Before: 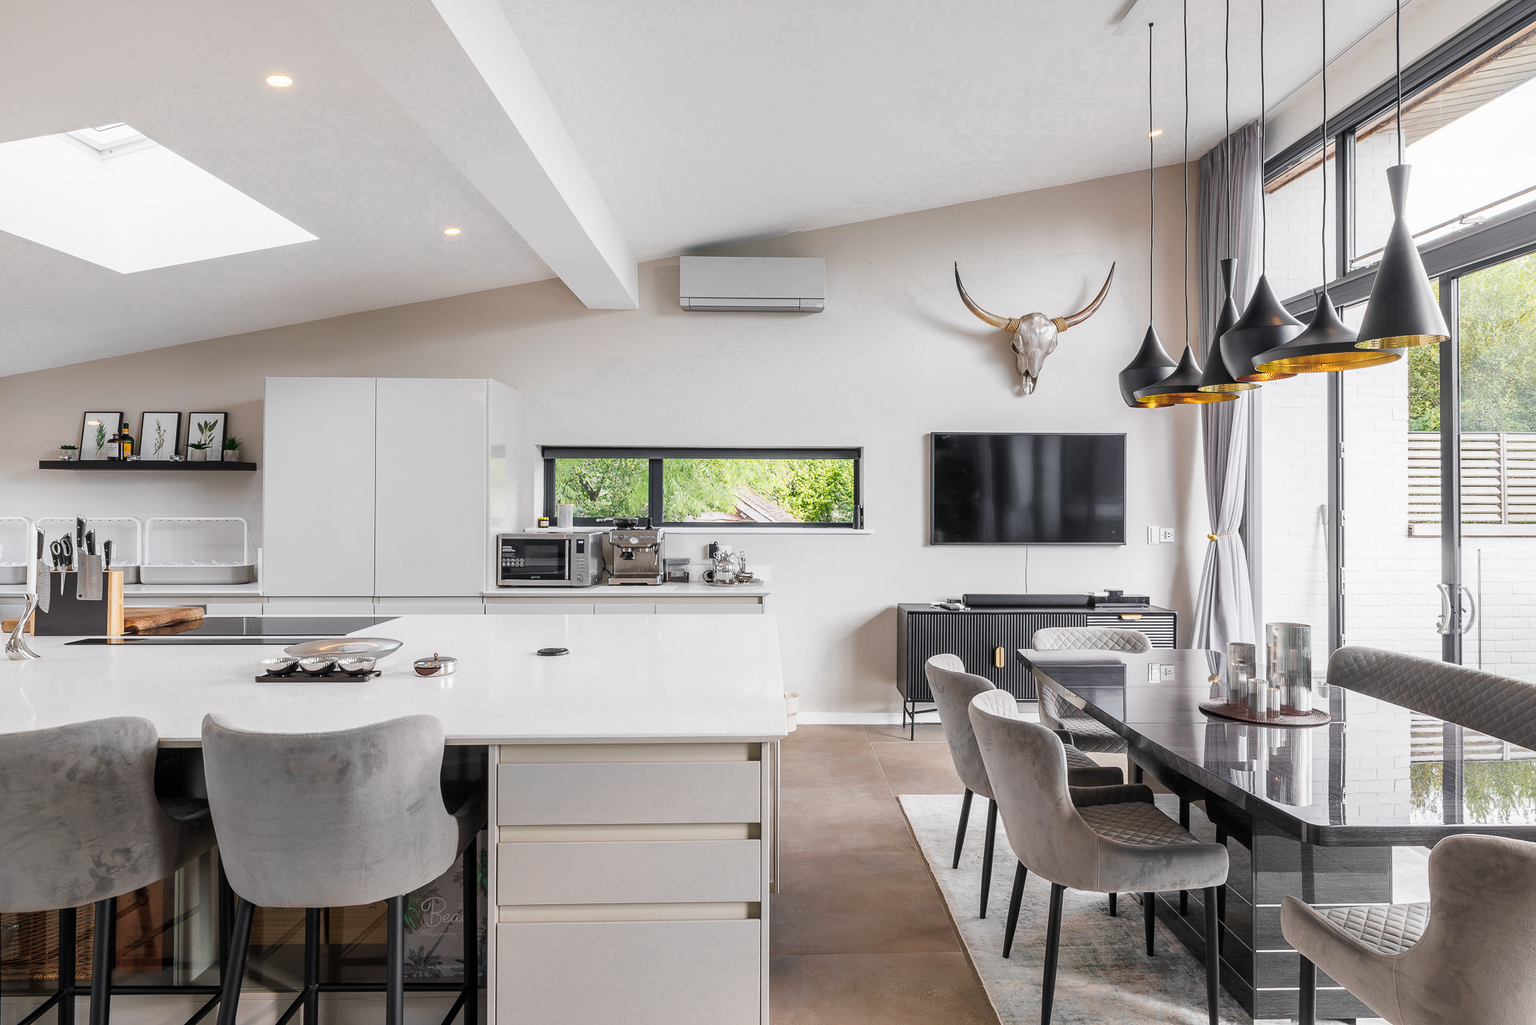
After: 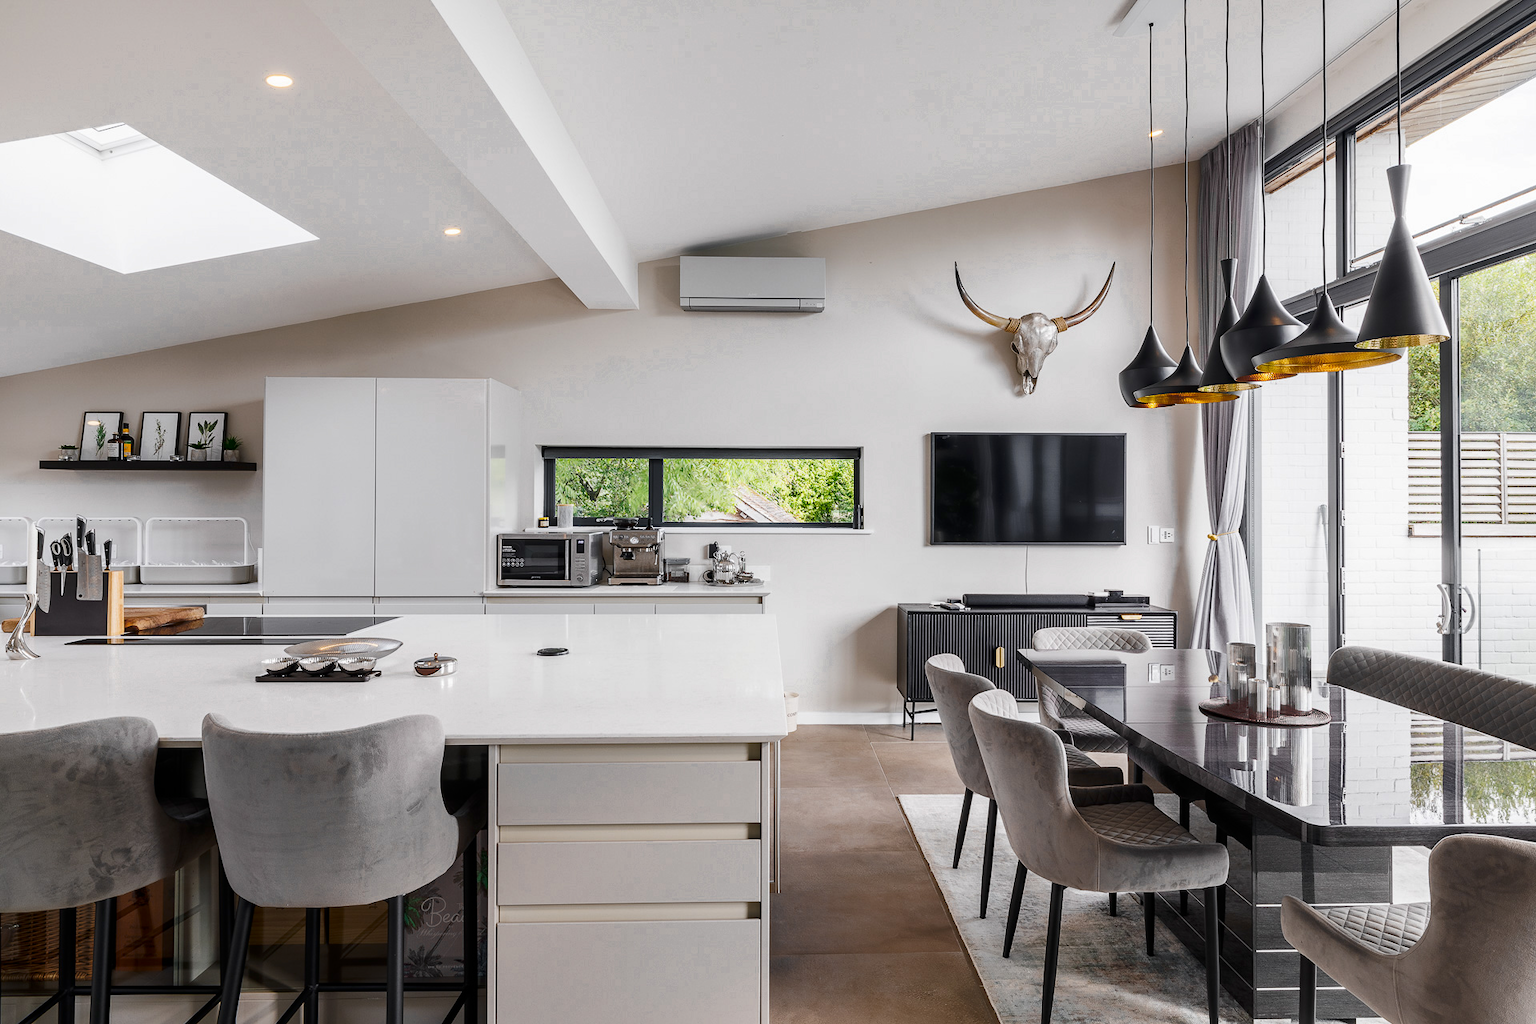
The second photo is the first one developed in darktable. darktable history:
contrast brightness saturation: contrast 0.068, brightness -0.131, saturation 0.048
tone curve: curves: ch0 [(0, 0) (0.003, 0.003) (0.011, 0.011) (0.025, 0.025) (0.044, 0.044) (0.069, 0.068) (0.1, 0.099) (0.136, 0.134) (0.177, 0.175) (0.224, 0.222) (0.277, 0.274) (0.335, 0.331) (0.399, 0.395) (0.468, 0.463) (0.543, 0.554) (0.623, 0.632) (0.709, 0.716) (0.801, 0.805) (0.898, 0.9) (1, 1)], color space Lab, independent channels, preserve colors none
